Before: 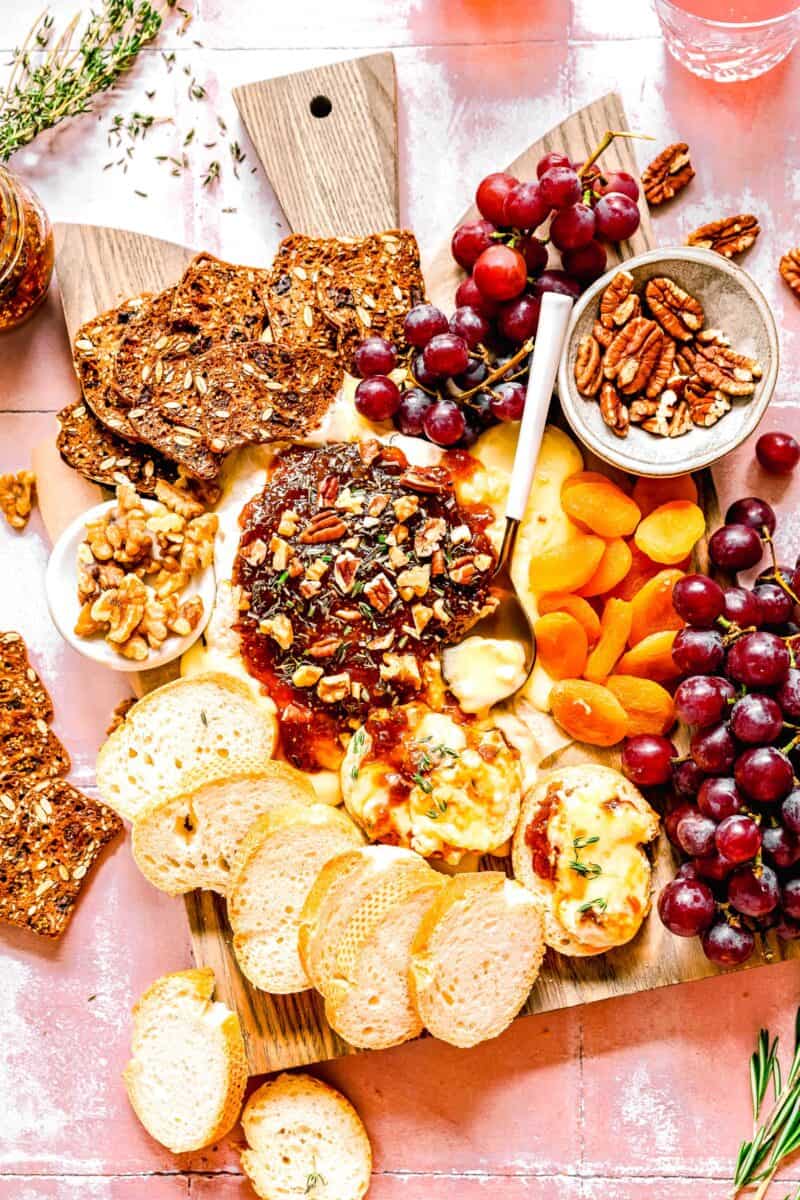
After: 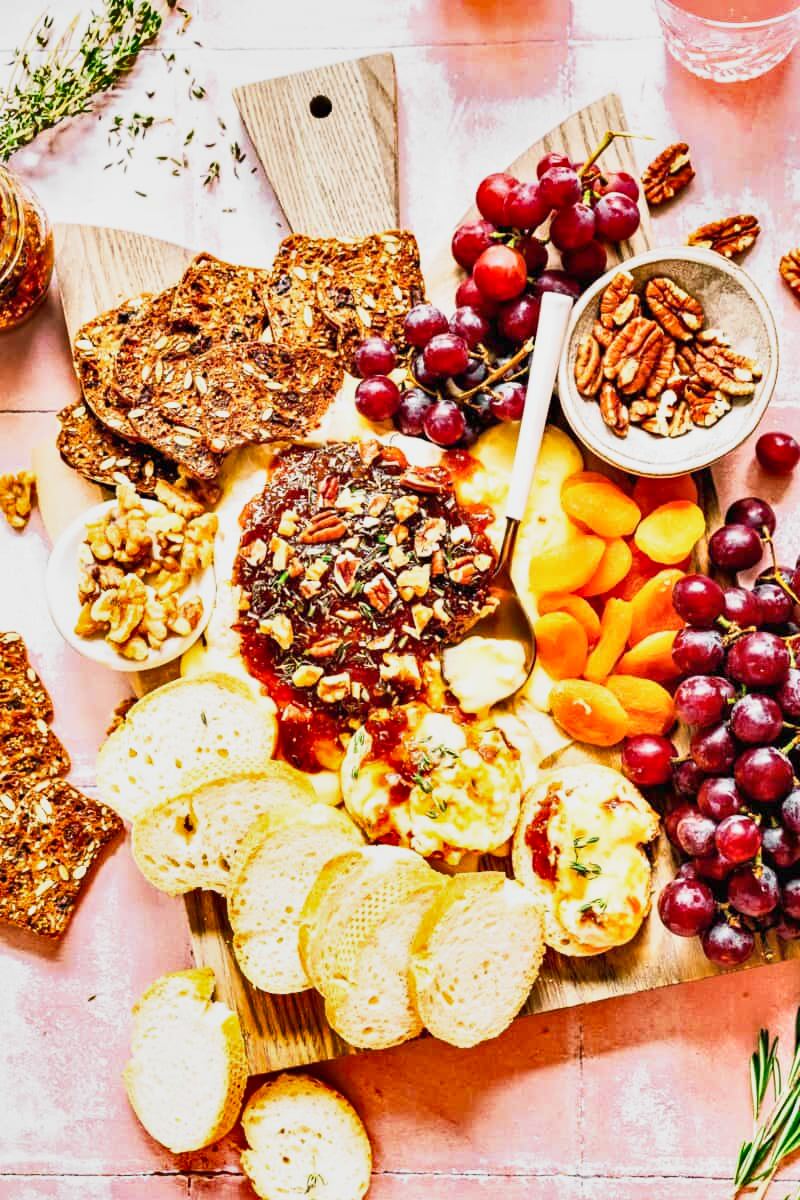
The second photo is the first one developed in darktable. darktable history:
base curve: curves: ch0 [(0, 0) (0.088, 0.125) (0.176, 0.251) (0.354, 0.501) (0.613, 0.749) (1, 0.877)], preserve colors none
velvia: strength 15.28%
shadows and highlights: soften with gaussian
